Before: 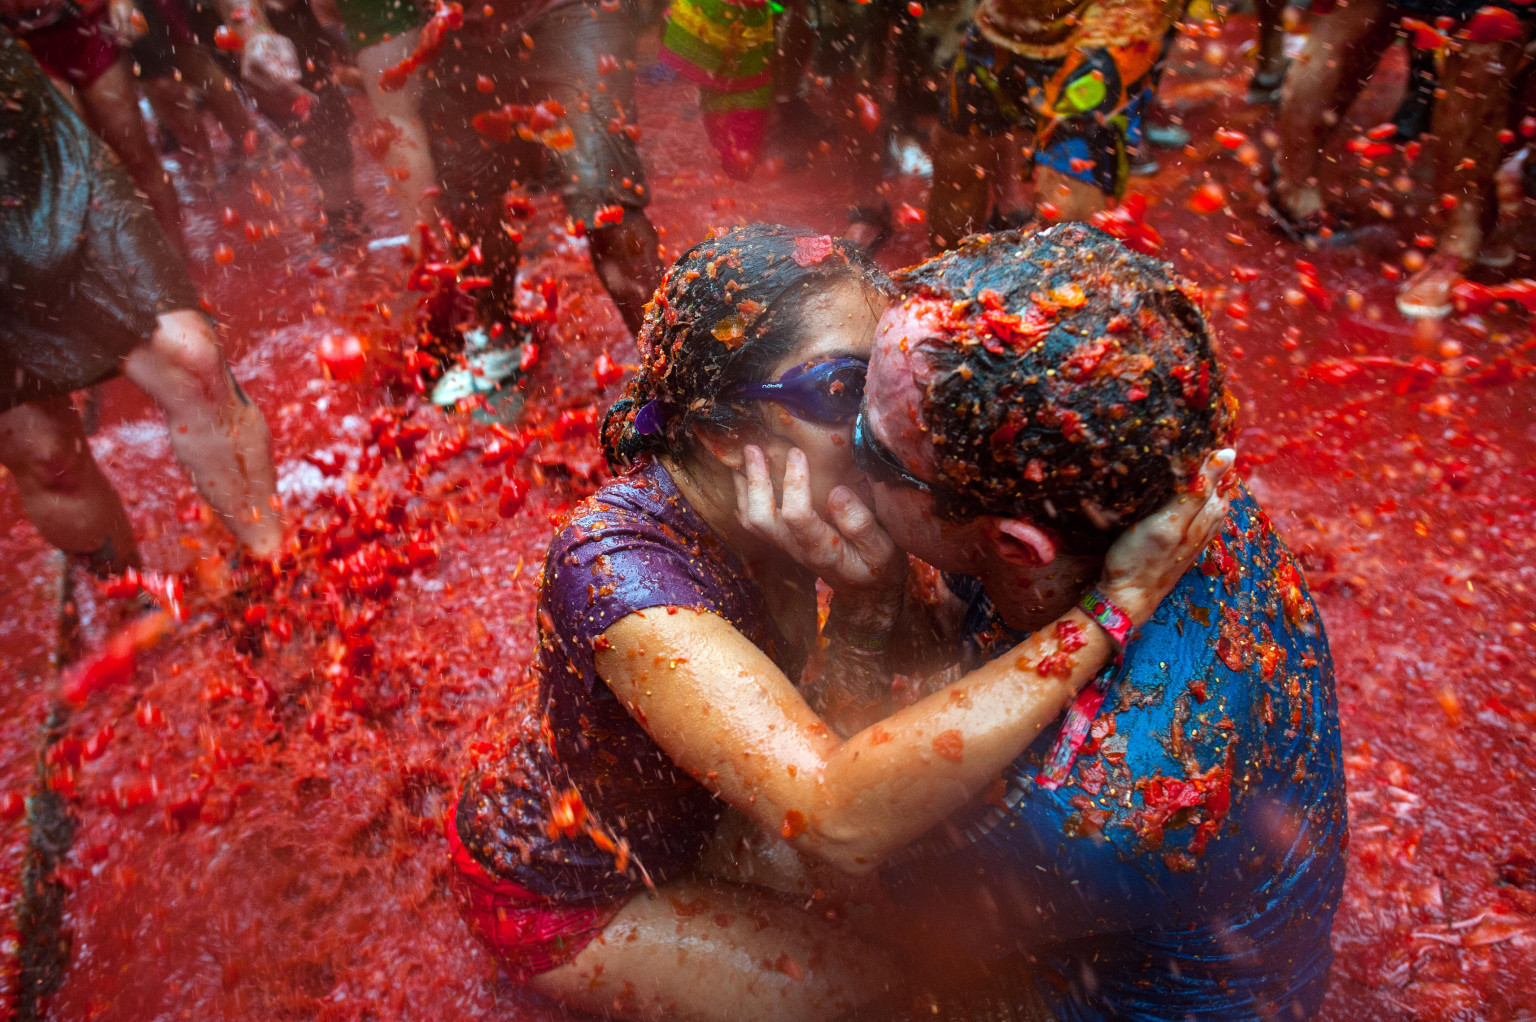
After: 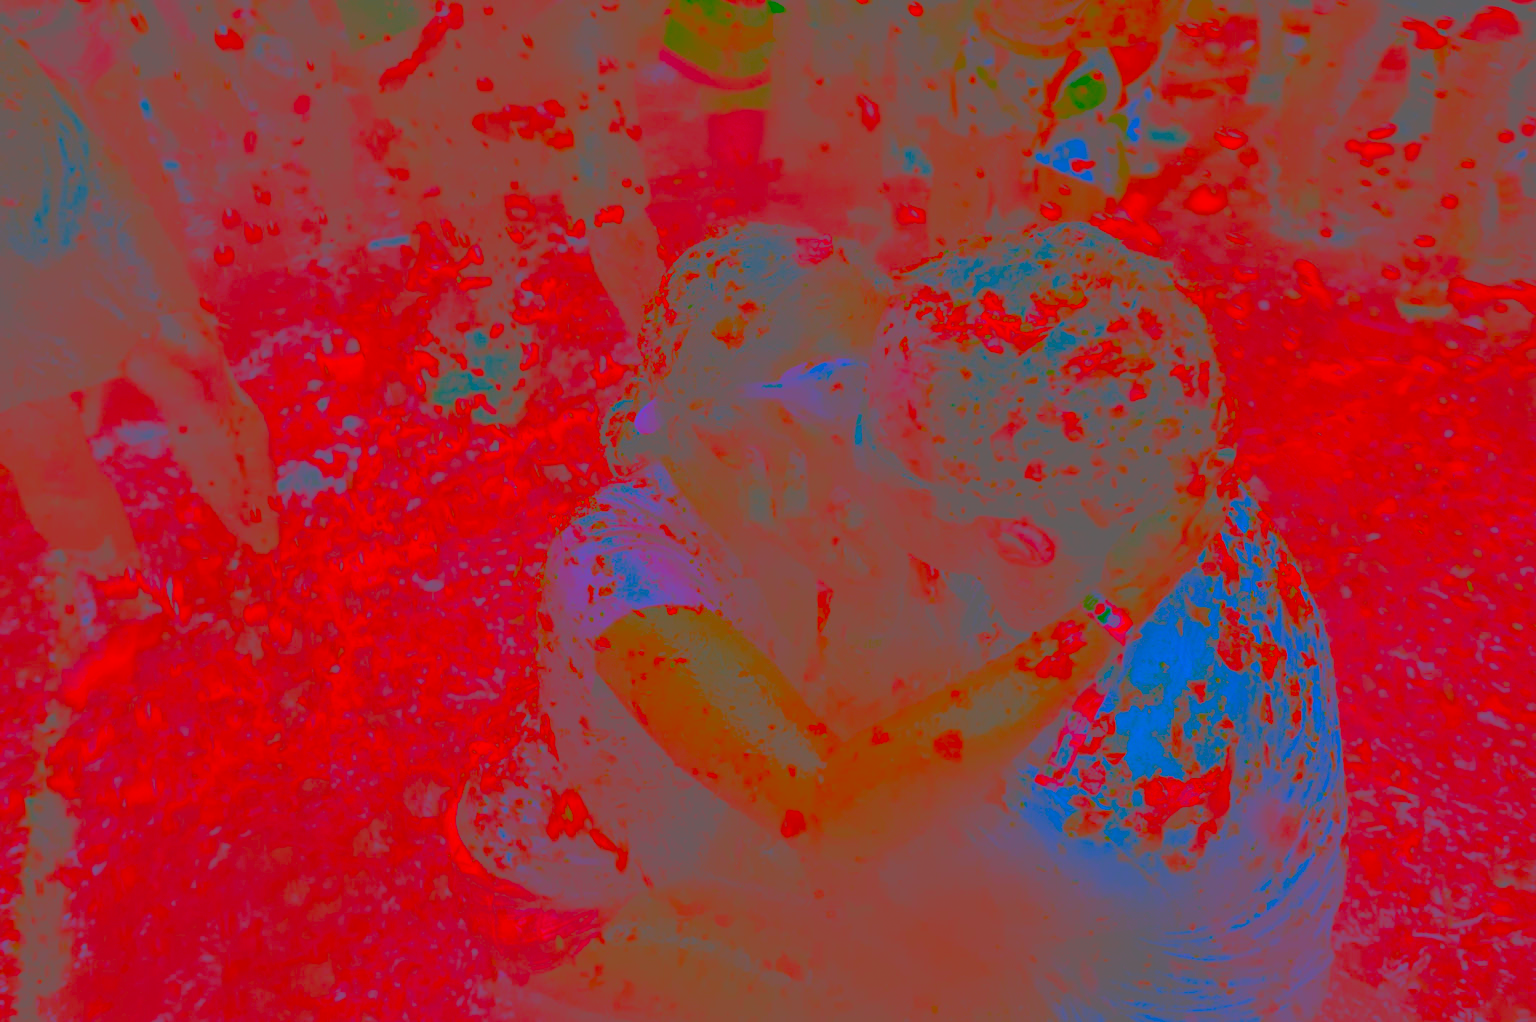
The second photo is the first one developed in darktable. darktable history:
exposure: black level correction 0, exposure -0.741 EV, compensate highlight preservation false
contrast brightness saturation: contrast -0.989, brightness -0.156, saturation 0.762
